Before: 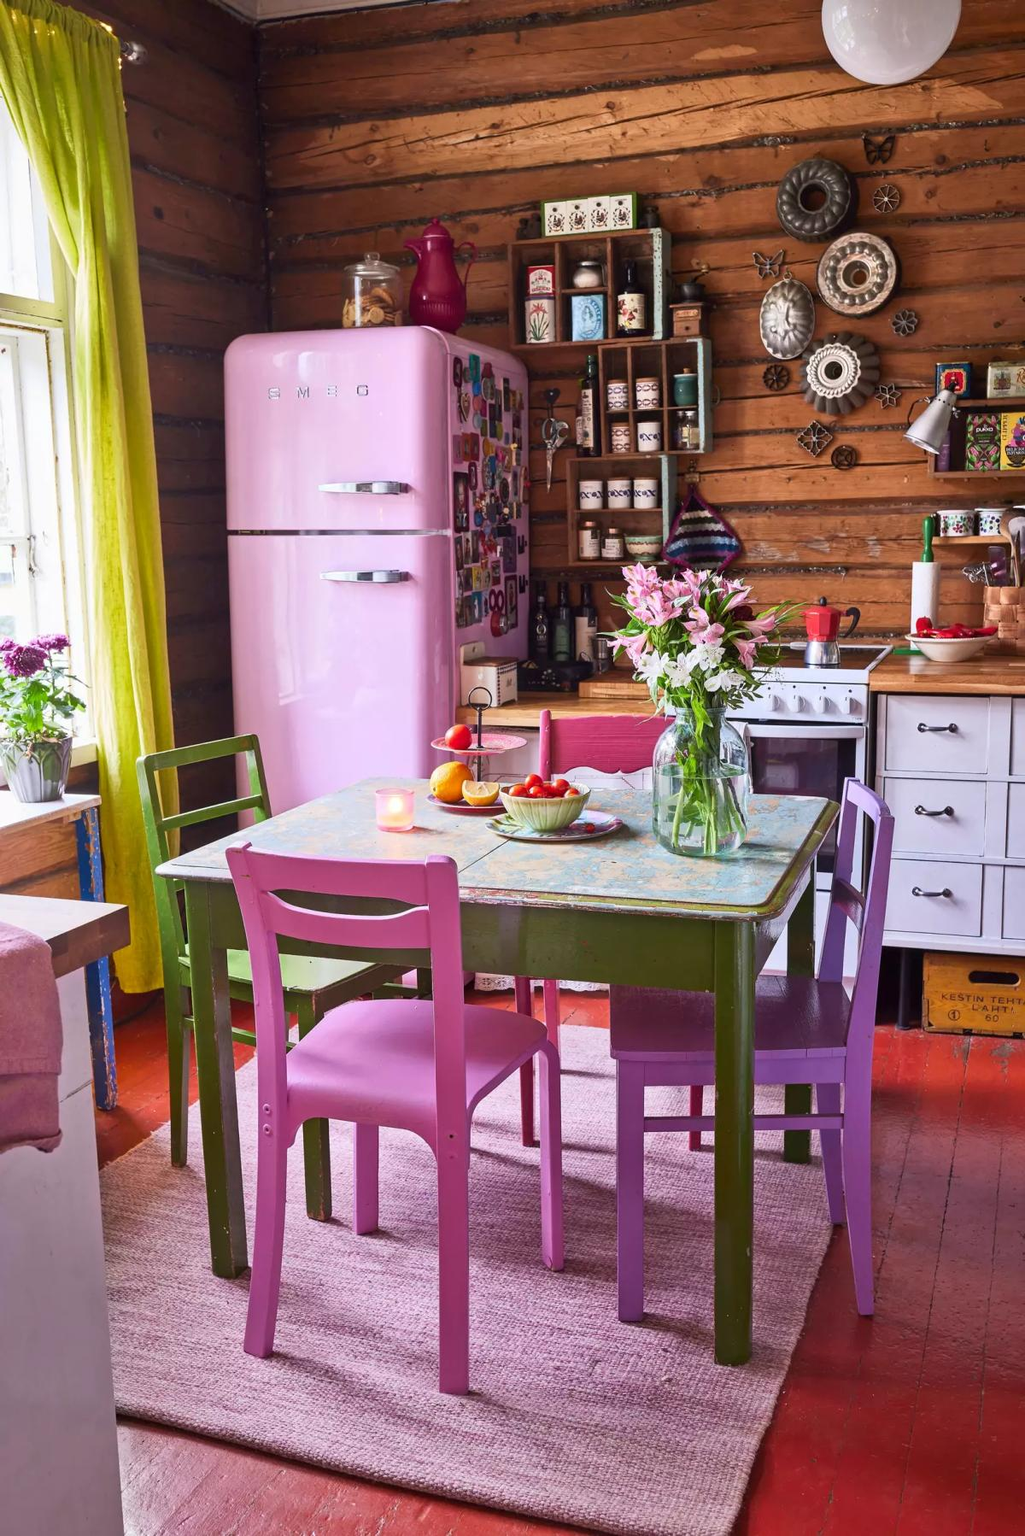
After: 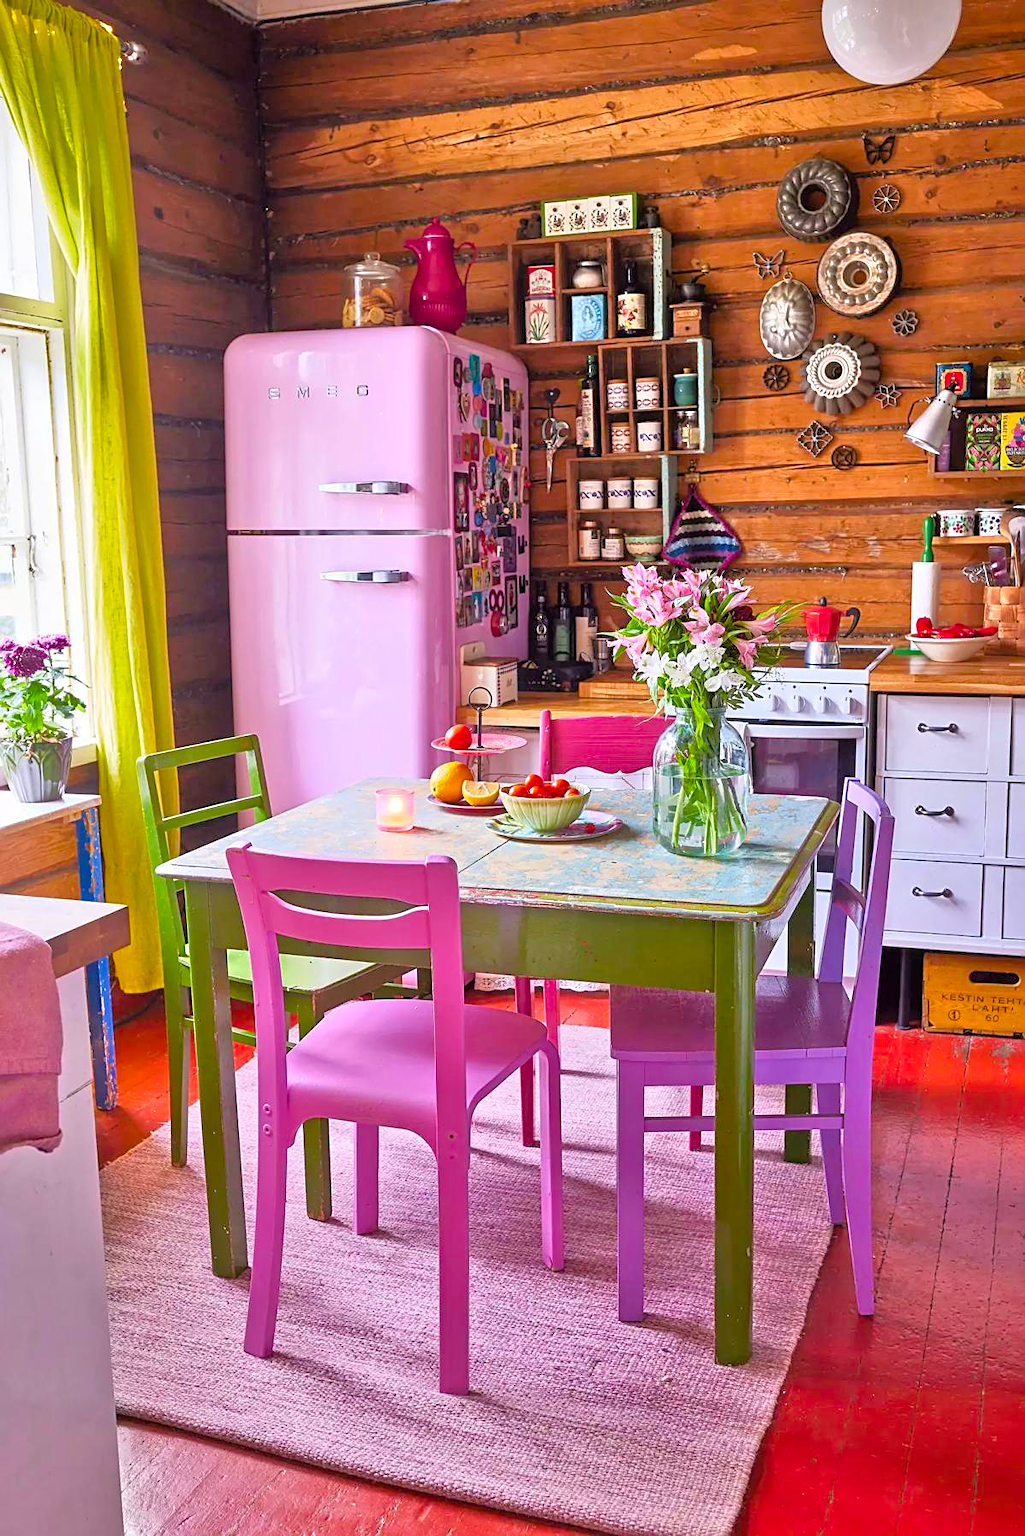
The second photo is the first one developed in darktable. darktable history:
tone equalizer: -7 EV 0.15 EV, -6 EV 0.6 EV, -5 EV 1.15 EV, -4 EV 1.33 EV, -3 EV 1.15 EV, -2 EV 0.6 EV, -1 EV 0.15 EV, mask exposure compensation -0.5 EV
sharpen: on, module defaults
color balance rgb: perceptual saturation grading › global saturation 20%, global vibrance 20%
